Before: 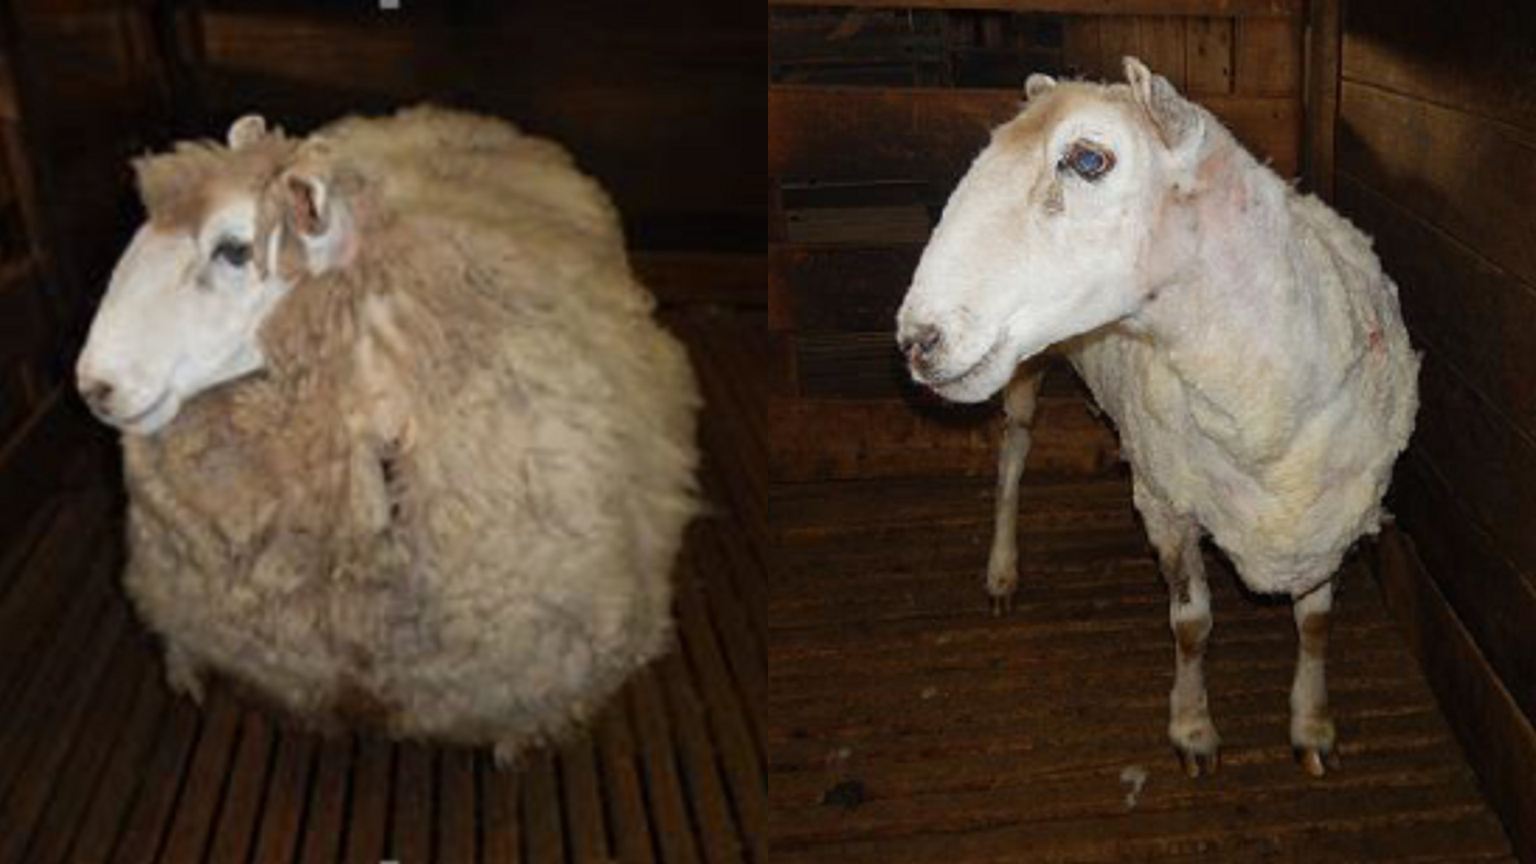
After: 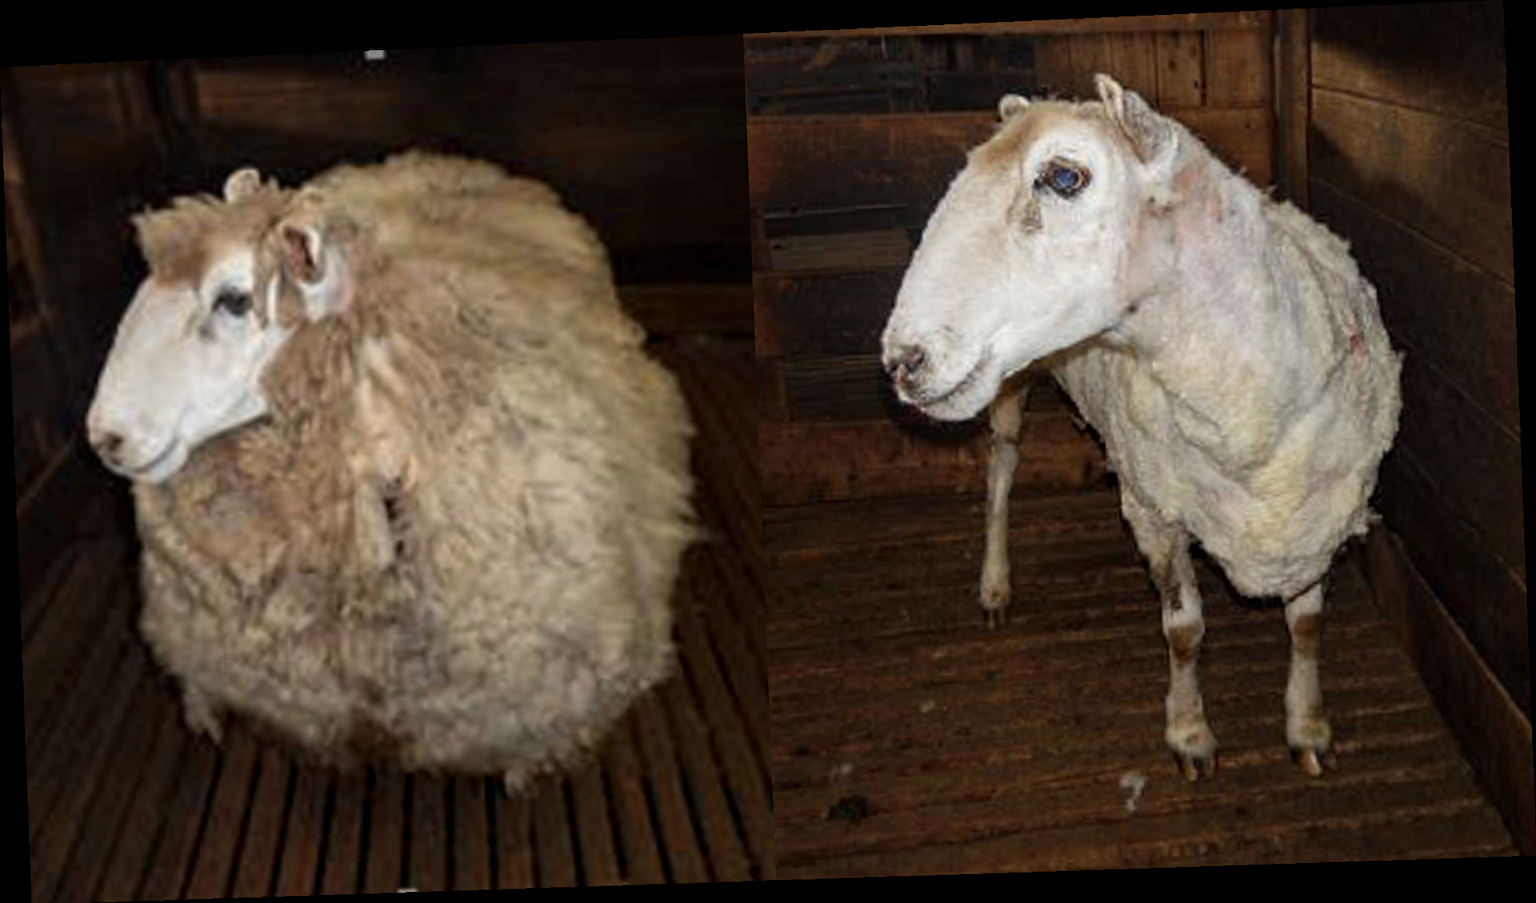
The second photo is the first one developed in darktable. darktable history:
local contrast: detail 140%
rotate and perspective: rotation -2.22°, lens shift (horizontal) -0.022, automatic cropping off
